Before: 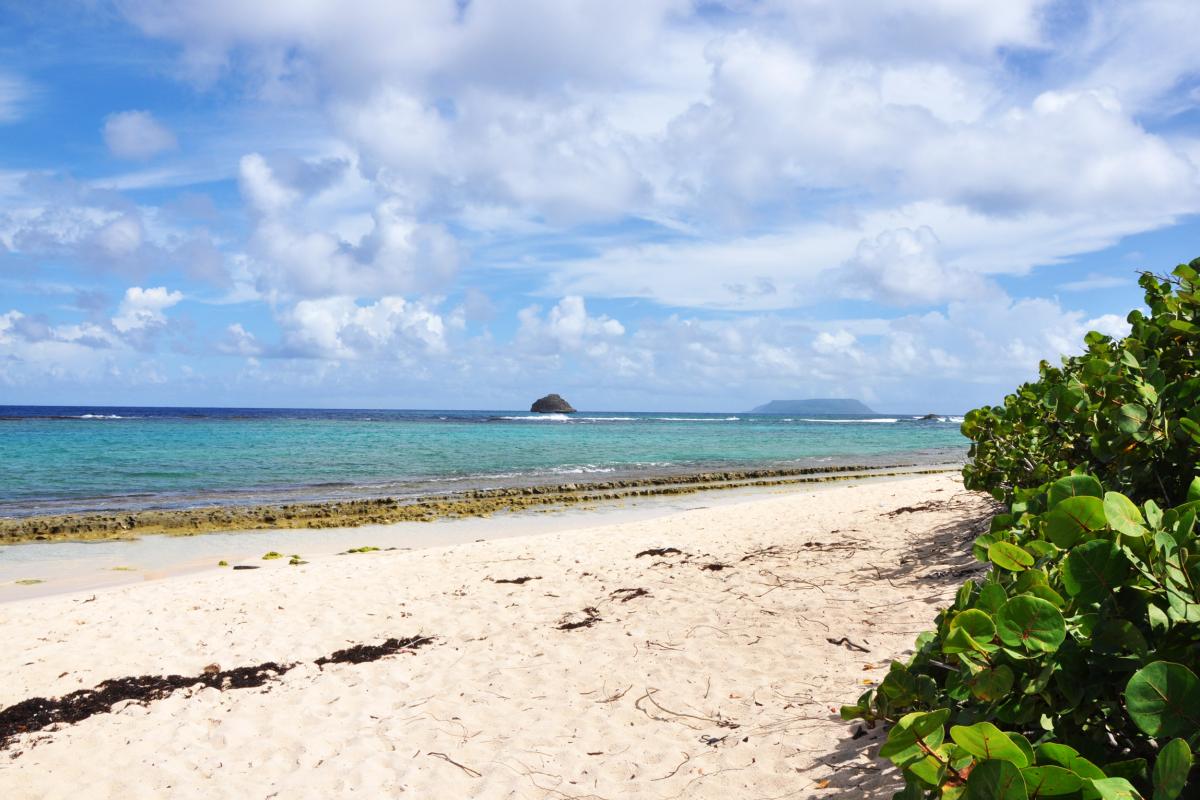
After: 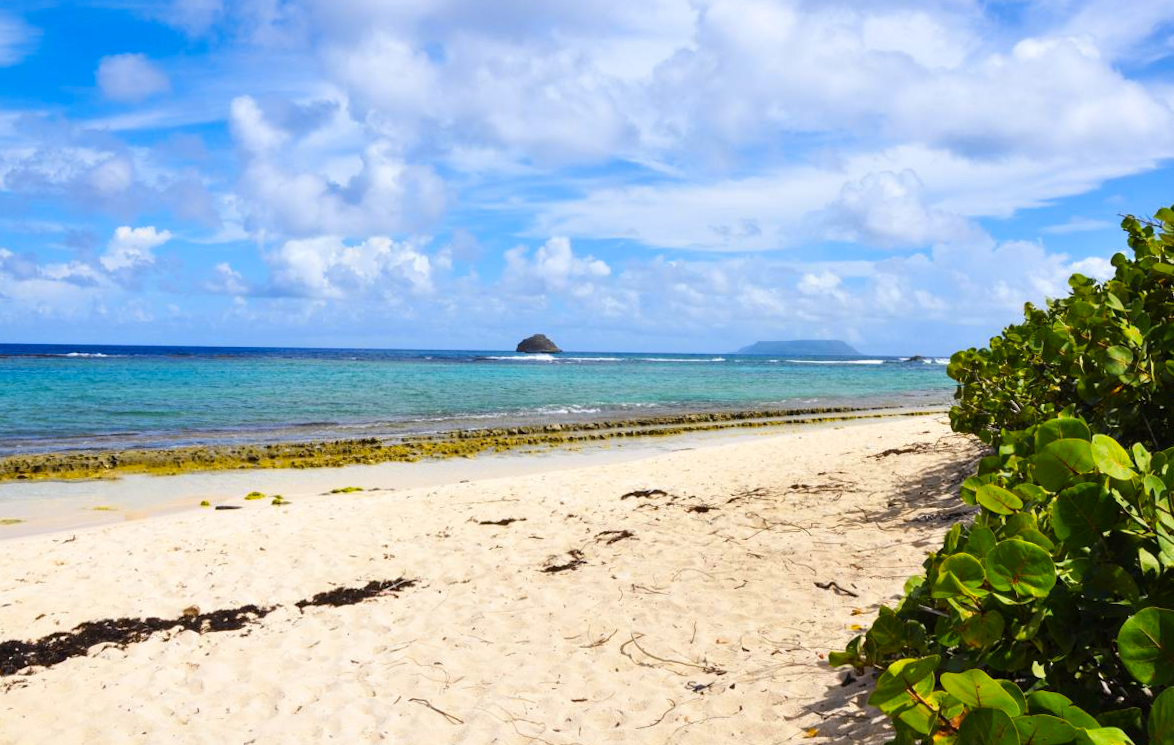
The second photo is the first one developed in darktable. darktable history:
color balance rgb: perceptual saturation grading › global saturation 25%, global vibrance 20%
color contrast: green-magenta contrast 0.8, blue-yellow contrast 1.1, unbound 0
rotate and perspective: rotation 0.226°, lens shift (vertical) -0.042, crop left 0.023, crop right 0.982, crop top 0.006, crop bottom 0.994
crop and rotate: top 6.25%
